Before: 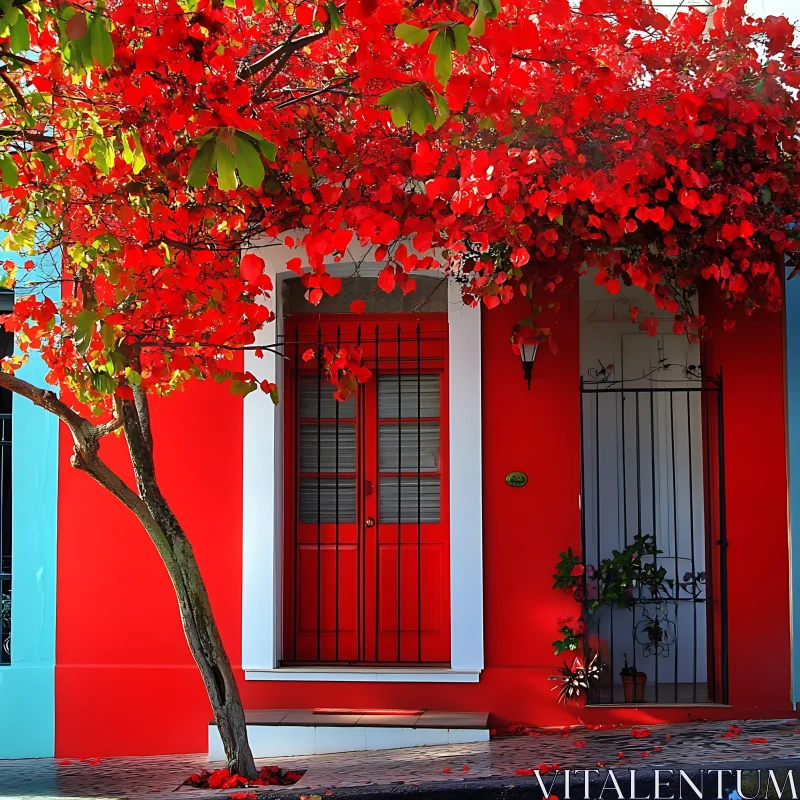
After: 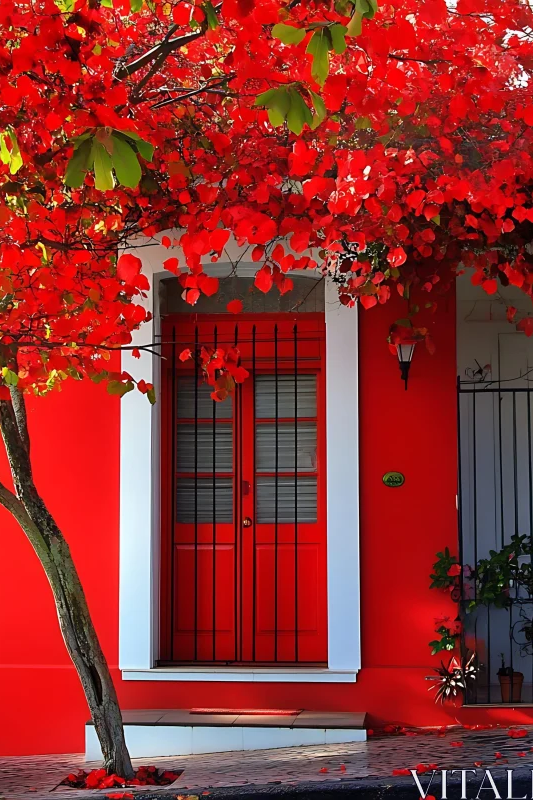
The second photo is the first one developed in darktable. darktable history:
exposure: compensate highlight preservation false
crop and rotate: left 15.446%, right 17.836%
